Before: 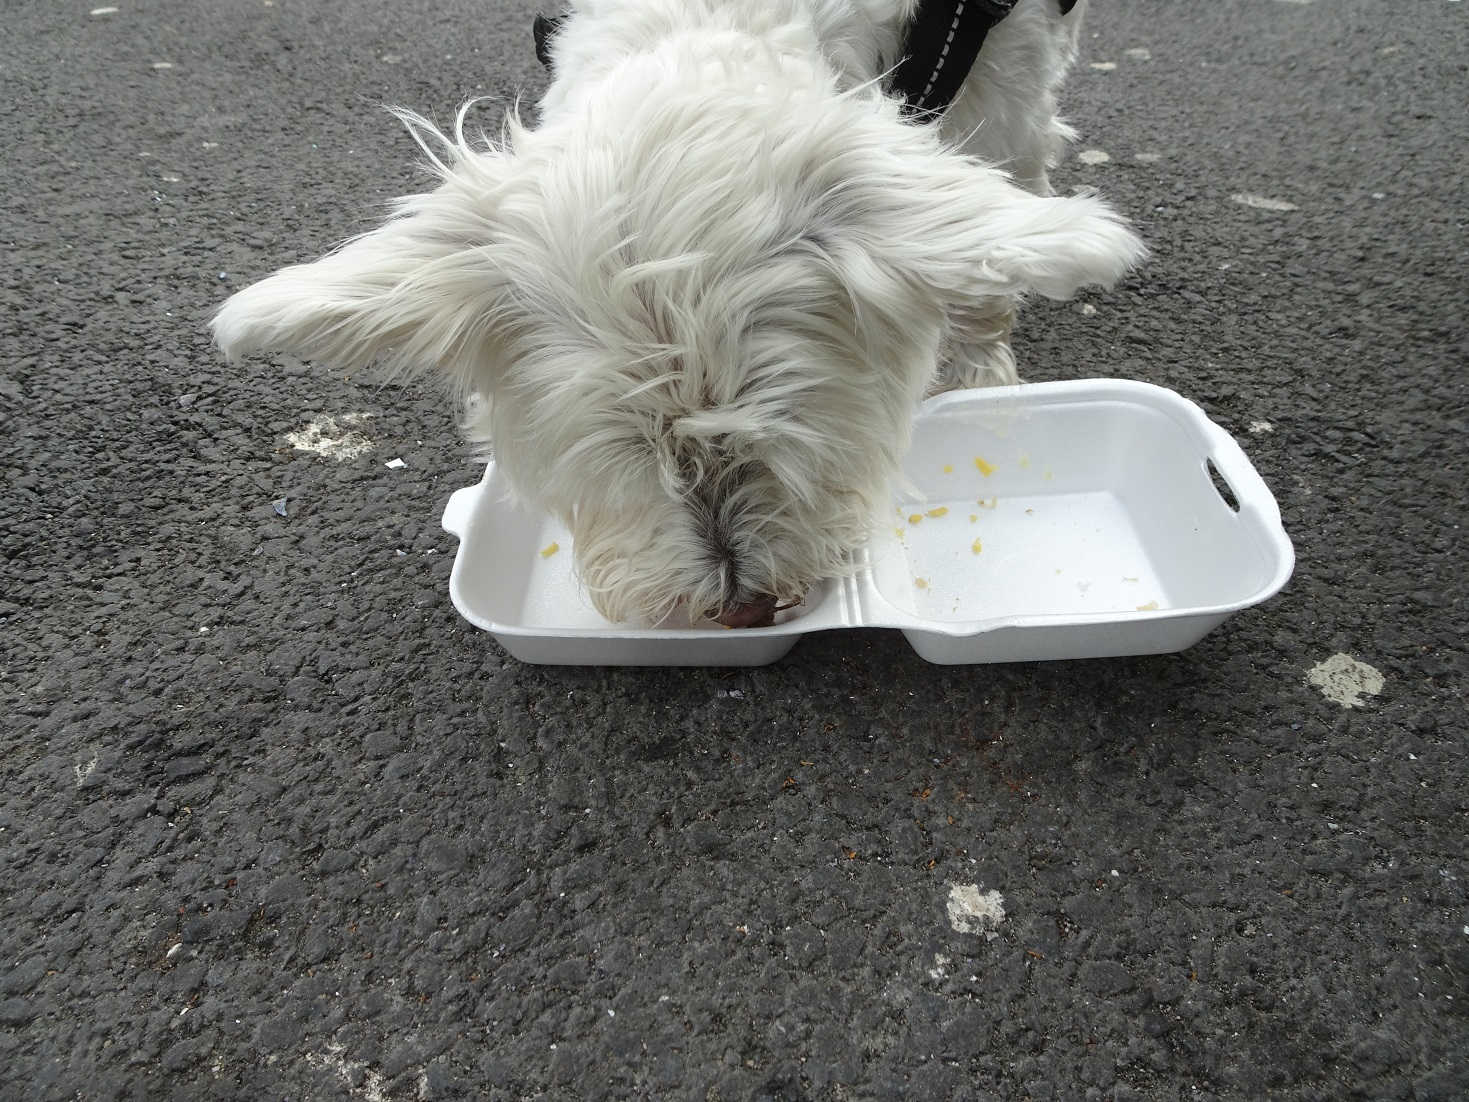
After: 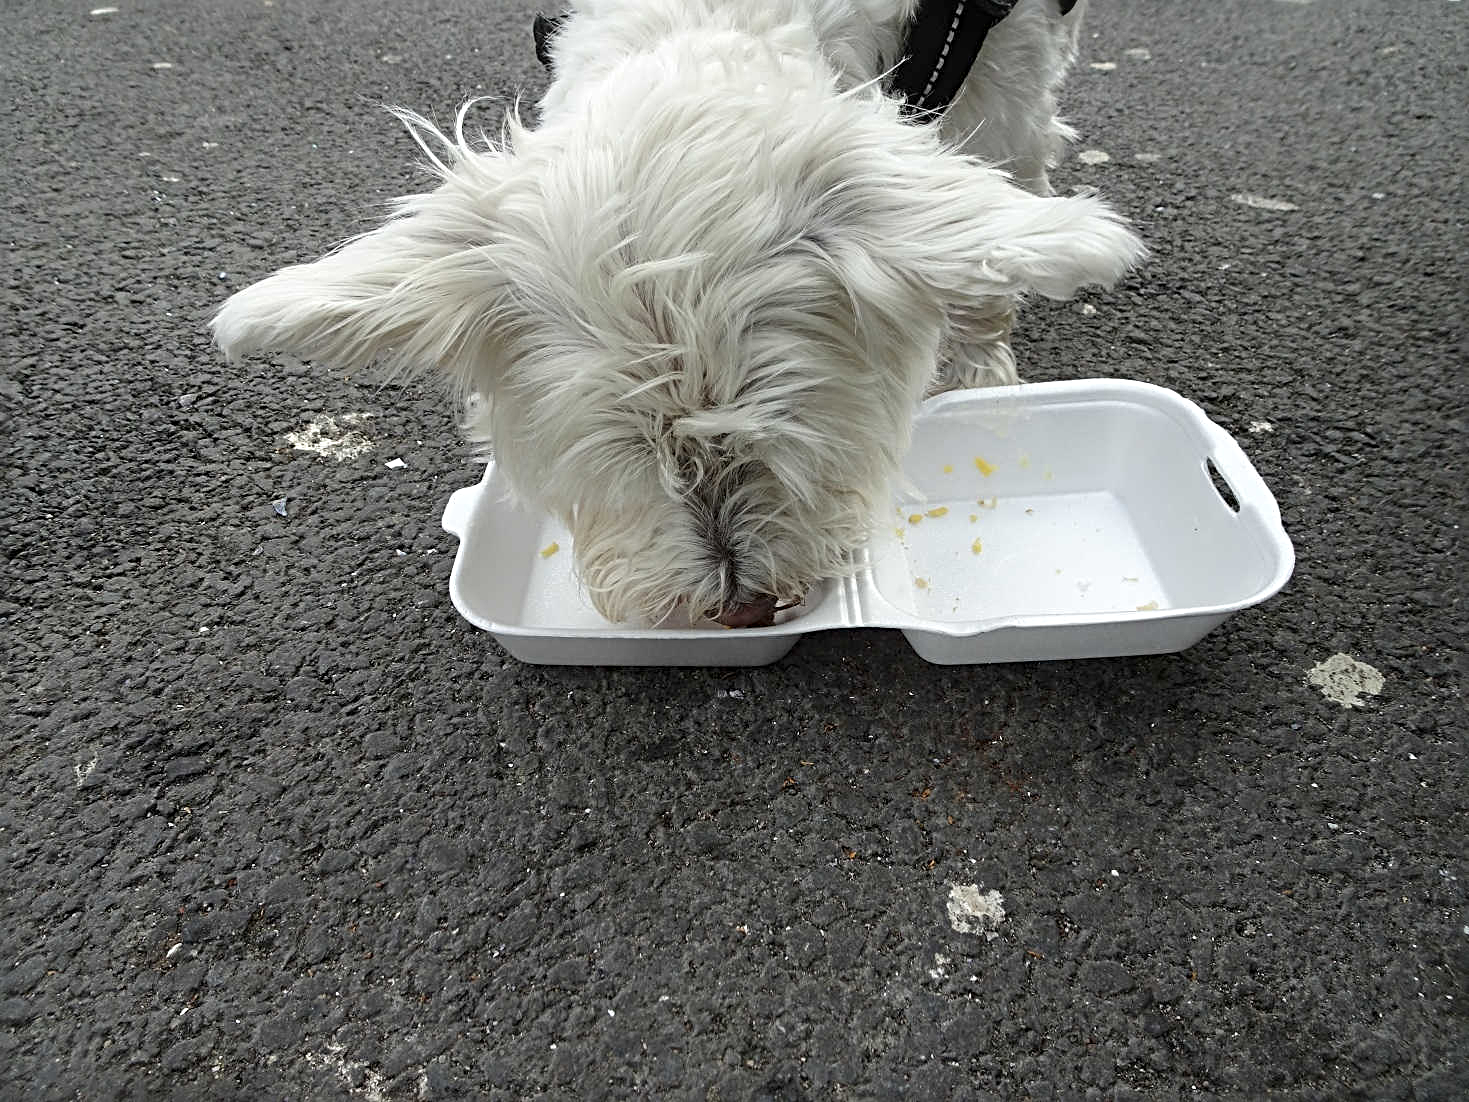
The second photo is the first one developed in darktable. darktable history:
exposure: black level correction 0.001, exposure 0.017 EV, compensate highlight preservation false
sharpen: radius 3.986
